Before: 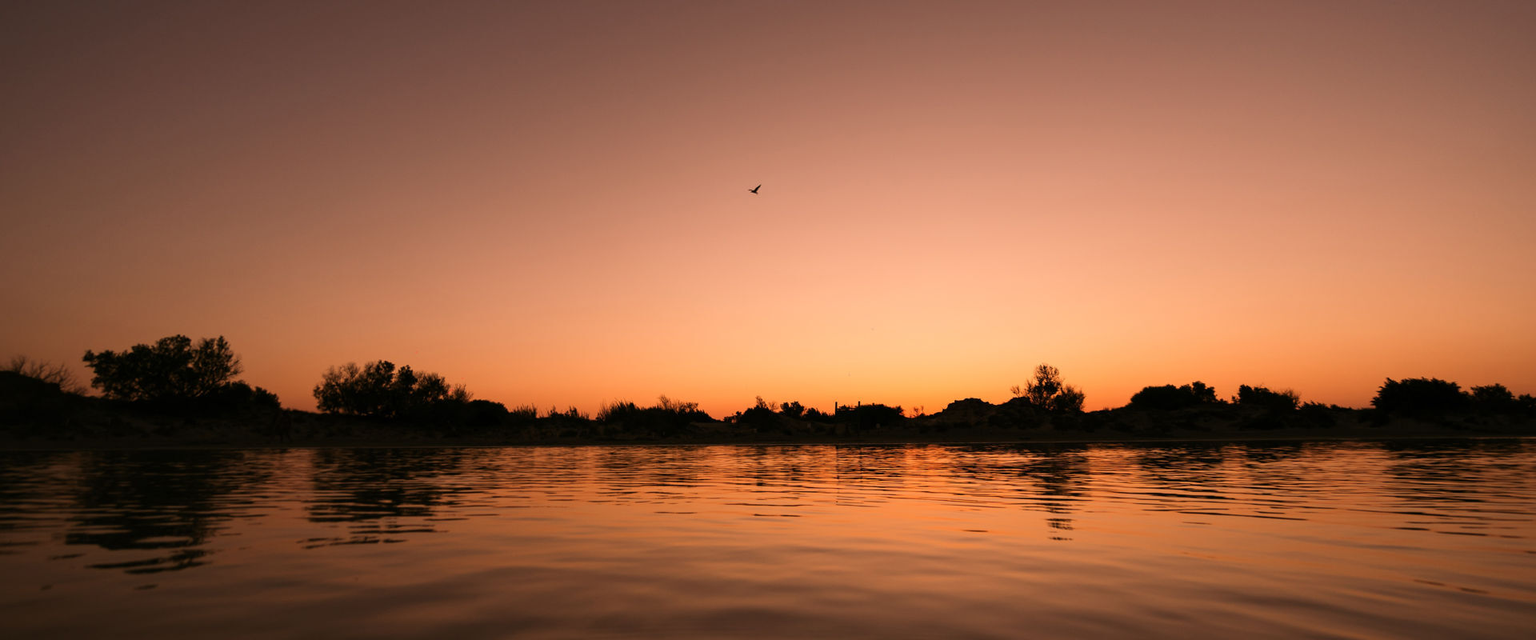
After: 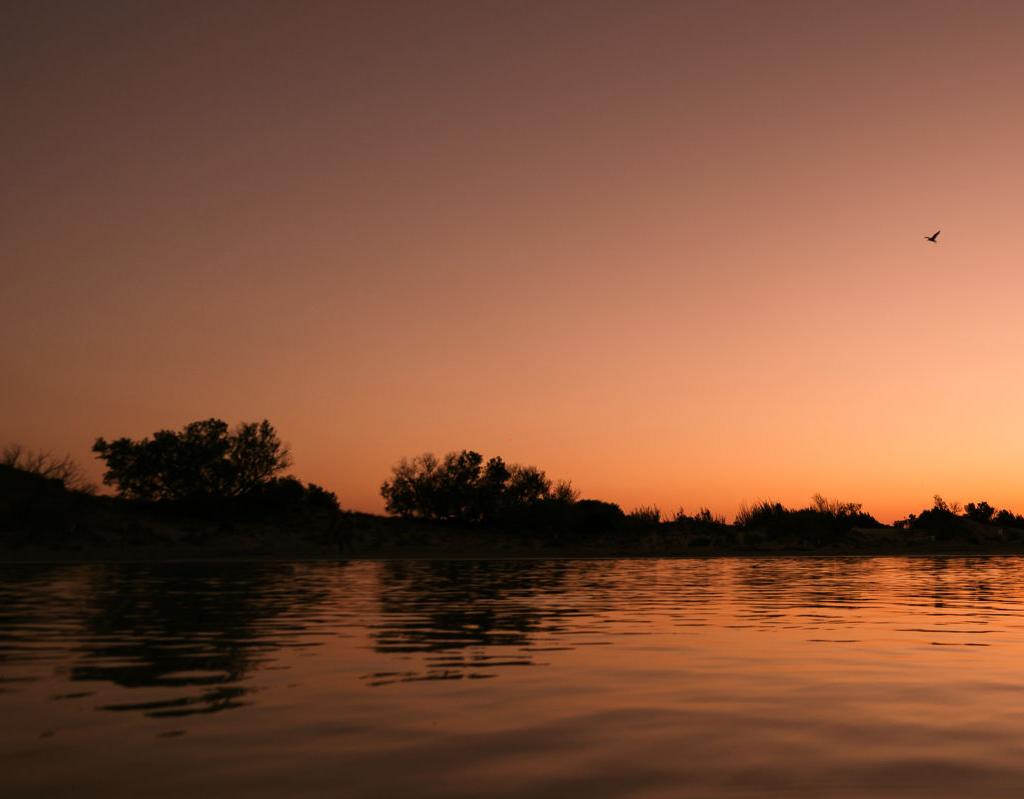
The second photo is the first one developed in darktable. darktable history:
crop: left 0.623%, right 45.363%, bottom 0.081%
